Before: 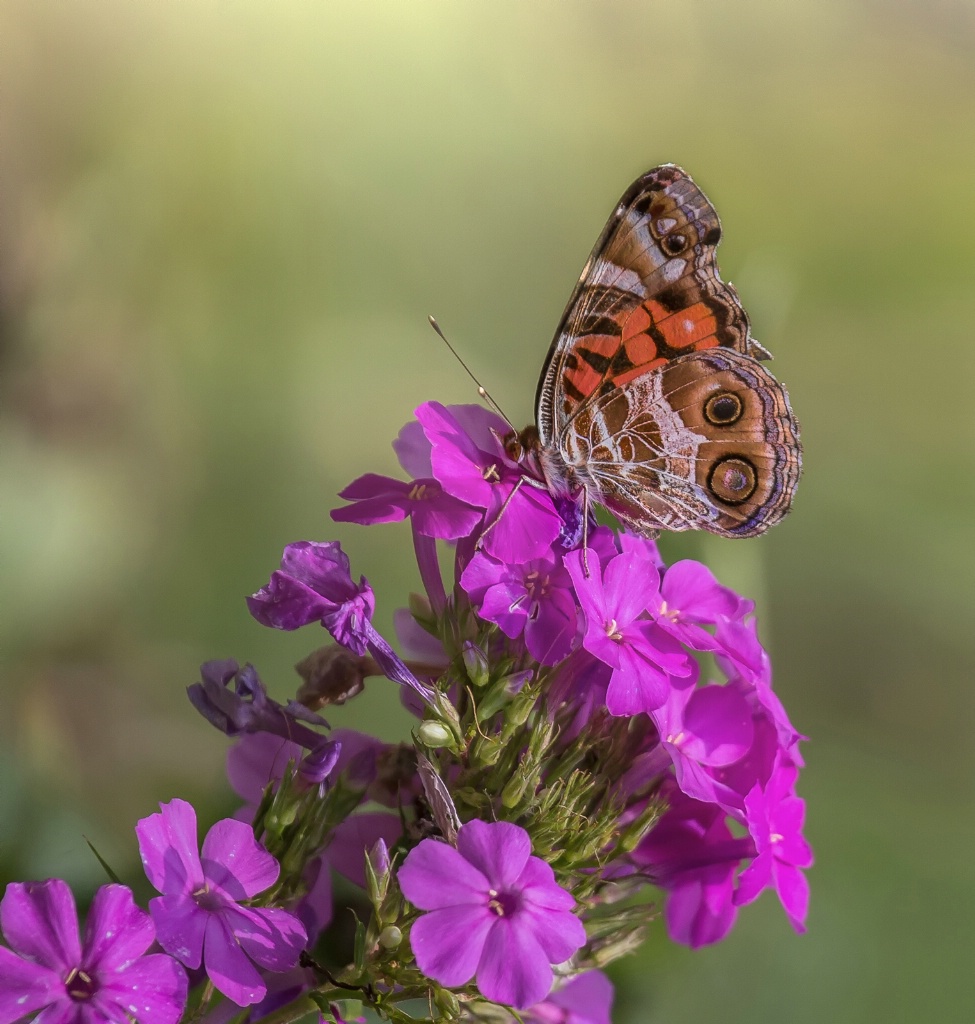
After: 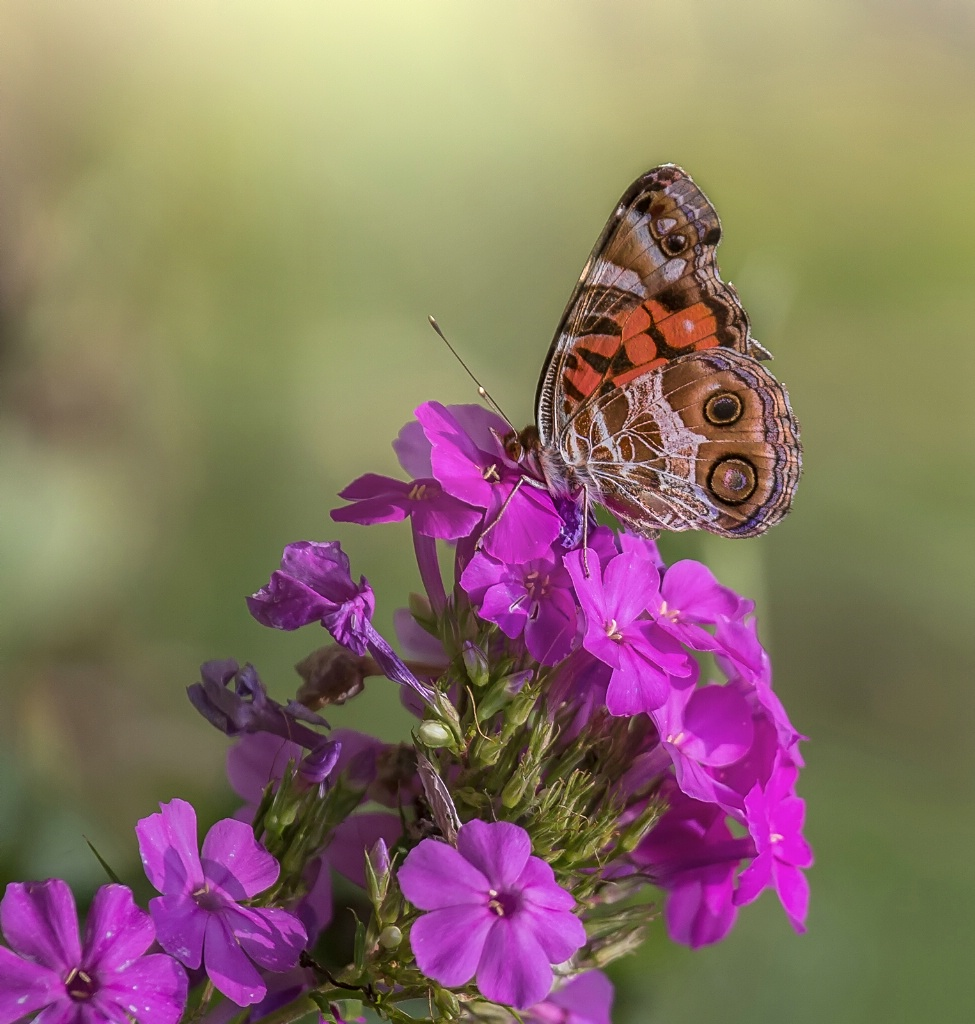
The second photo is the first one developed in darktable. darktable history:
sharpen: amount 0.217
shadows and highlights: shadows -23.5, highlights 46.12, soften with gaussian
